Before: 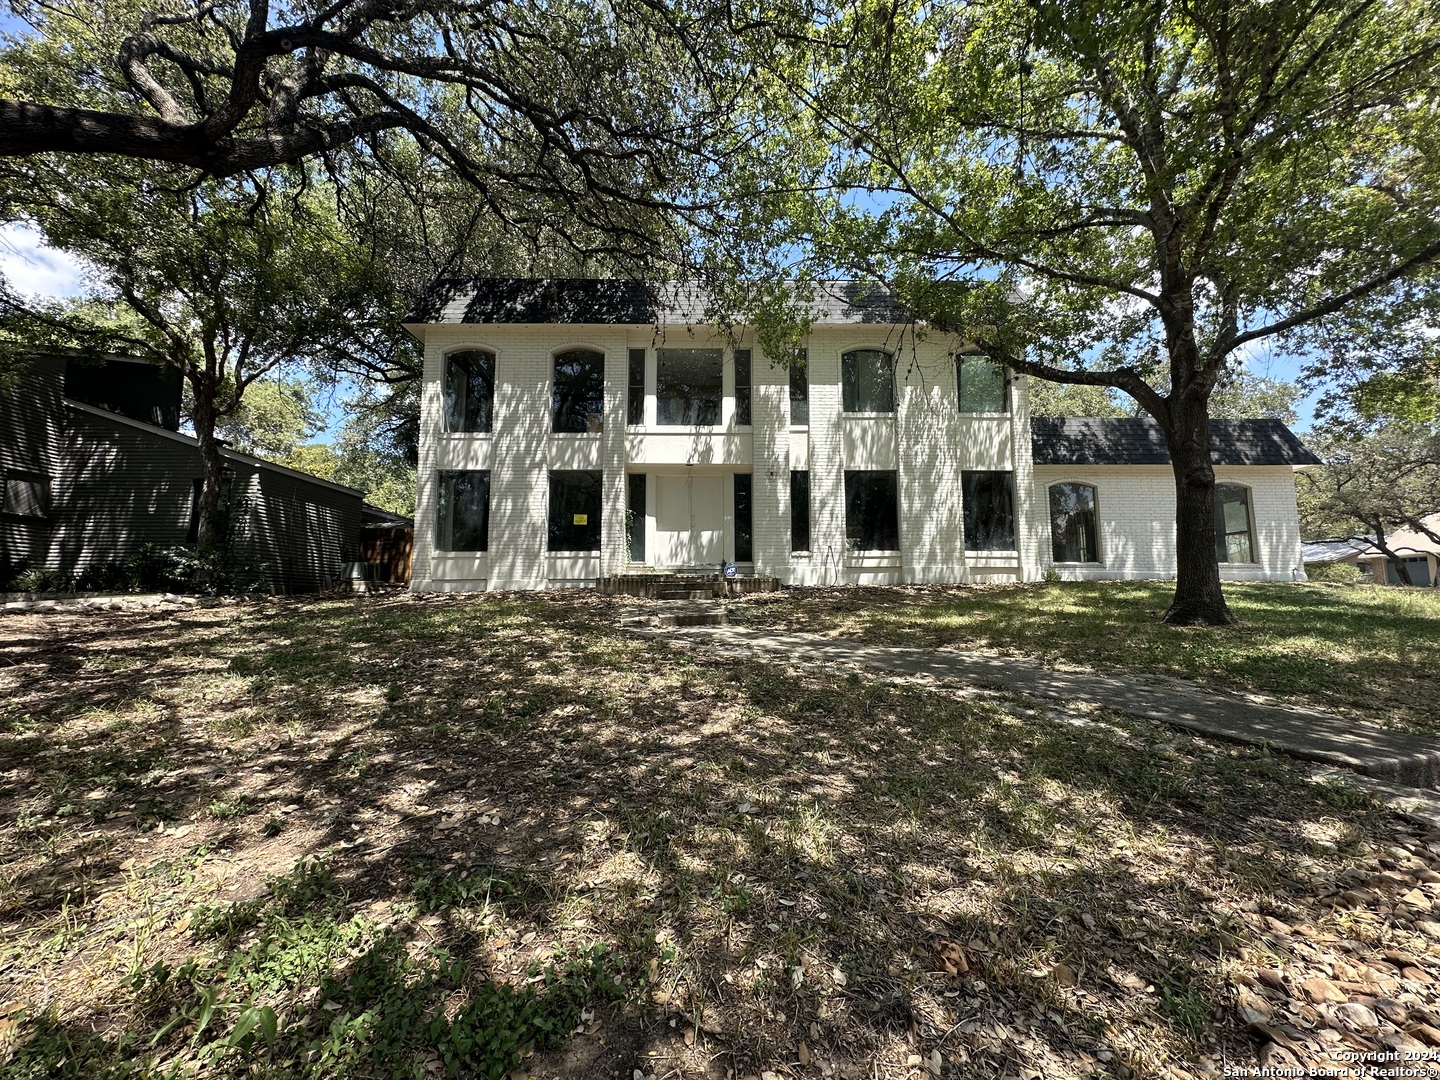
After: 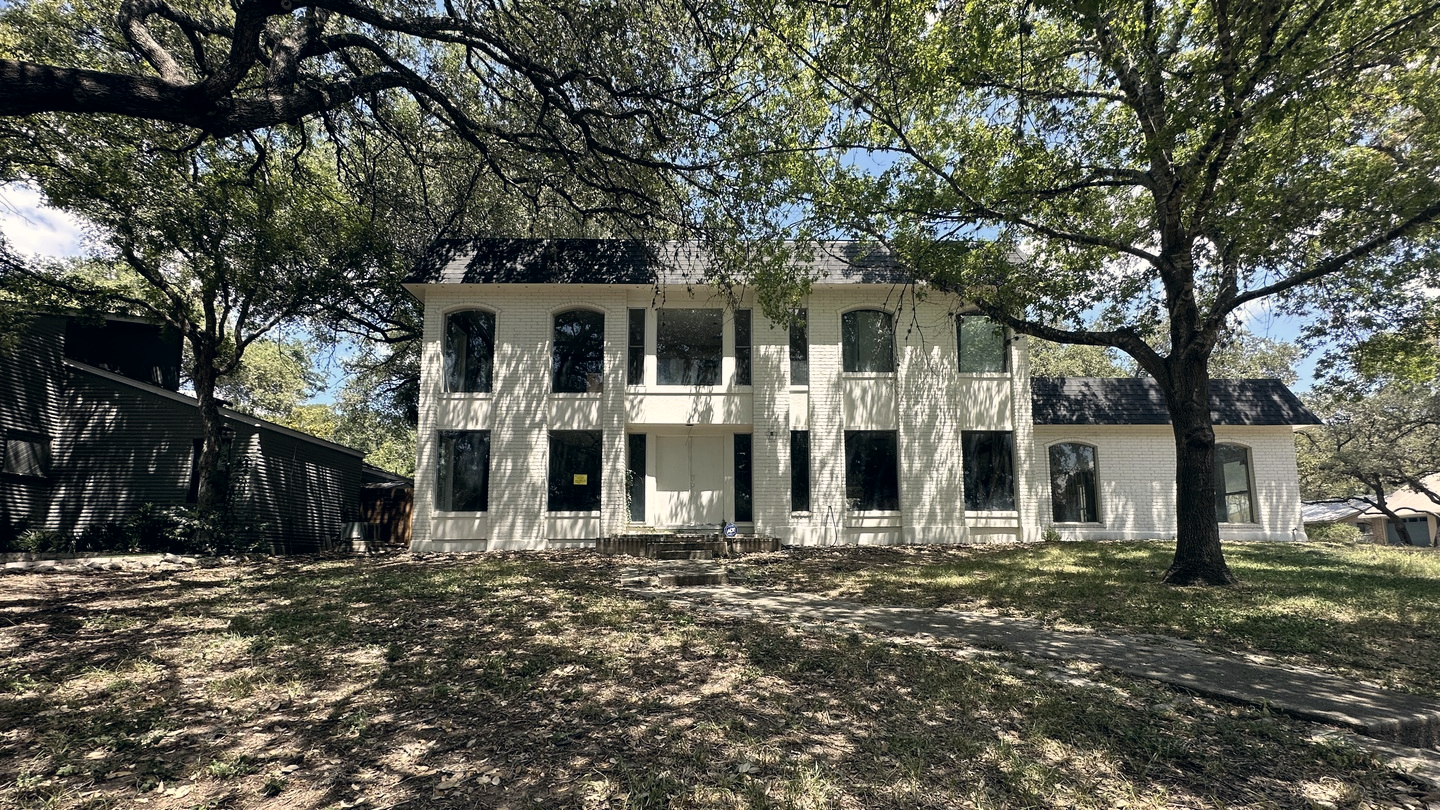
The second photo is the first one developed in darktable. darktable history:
contrast brightness saturation: saturation 0.103
crop: top 3.748%, bottom 21.169%
color correction: highlights a* 2.74, highlights b* 4.99, shadows a* -1.87, shadows b* -4.89, saturation 0.794
